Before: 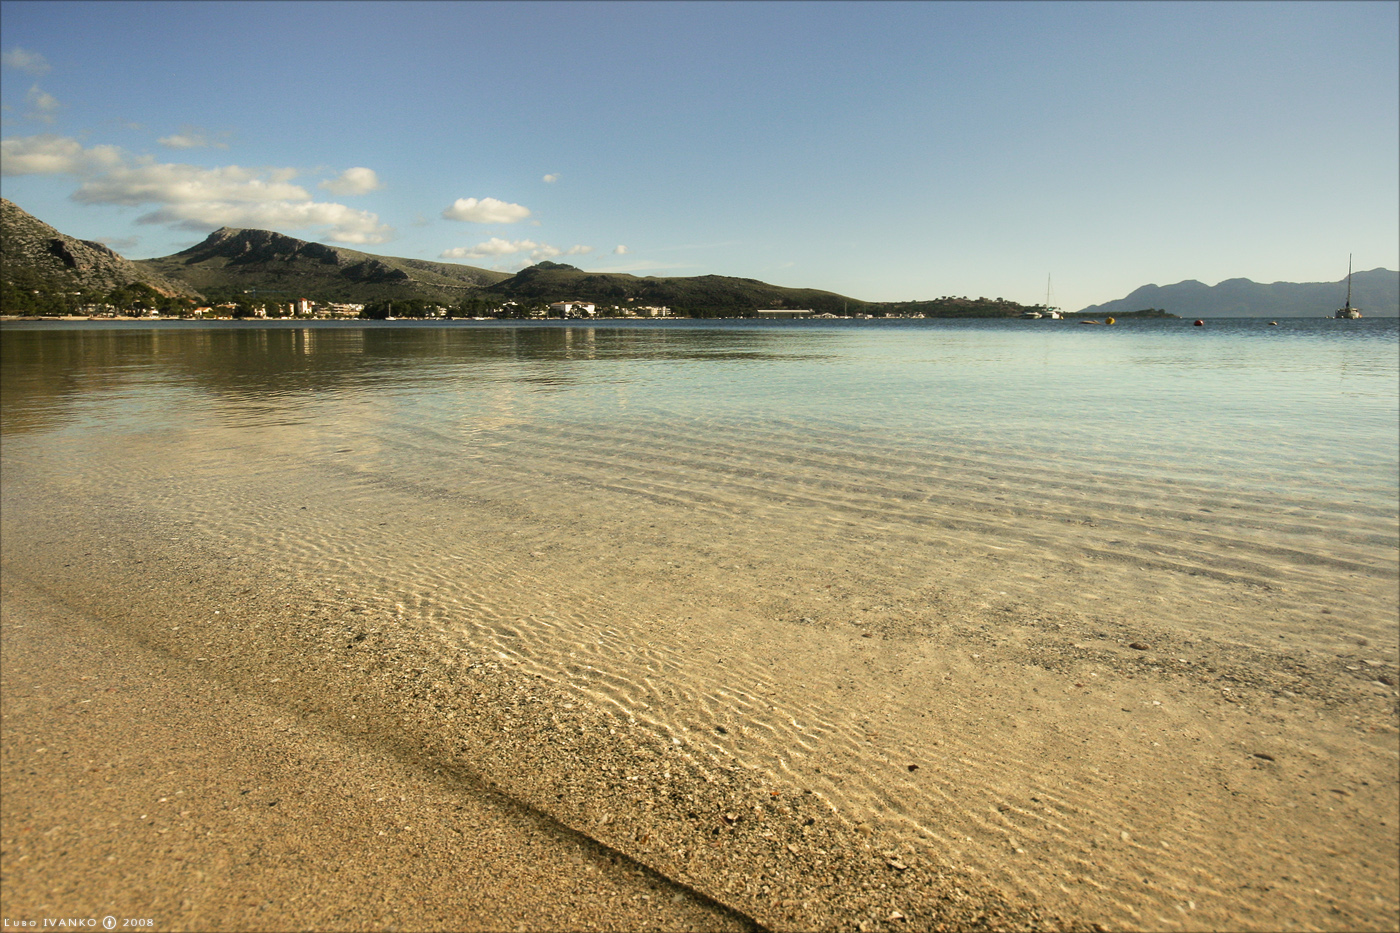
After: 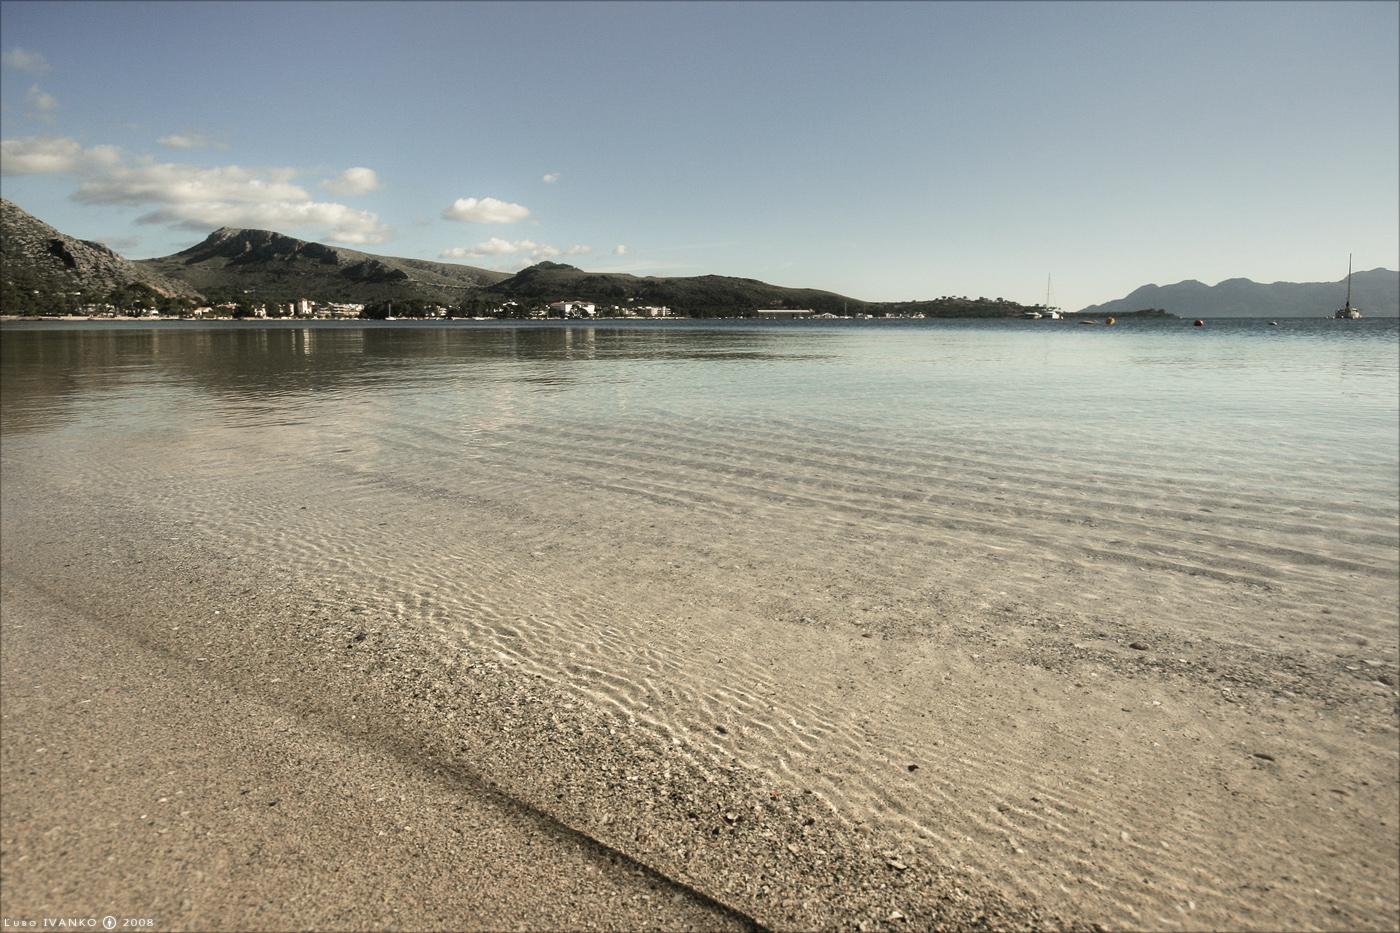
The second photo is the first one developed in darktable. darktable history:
color zones: curves: ch0 [(0, 0.559) (0.153, 0.551) (0.229, 0.5) (0.429, 0.5) (0.571, 0.5) (0.714, 0.5) (0.857, 0.5) (1, 0.559)]; ch1 [(0, 0.417) (0.112, 0.336) (0.213, 0.26) (0.429, 0.34) (0.571, 0.35) (0.683, 0.331) (0.857, 0.344) (1, 0.417)]
